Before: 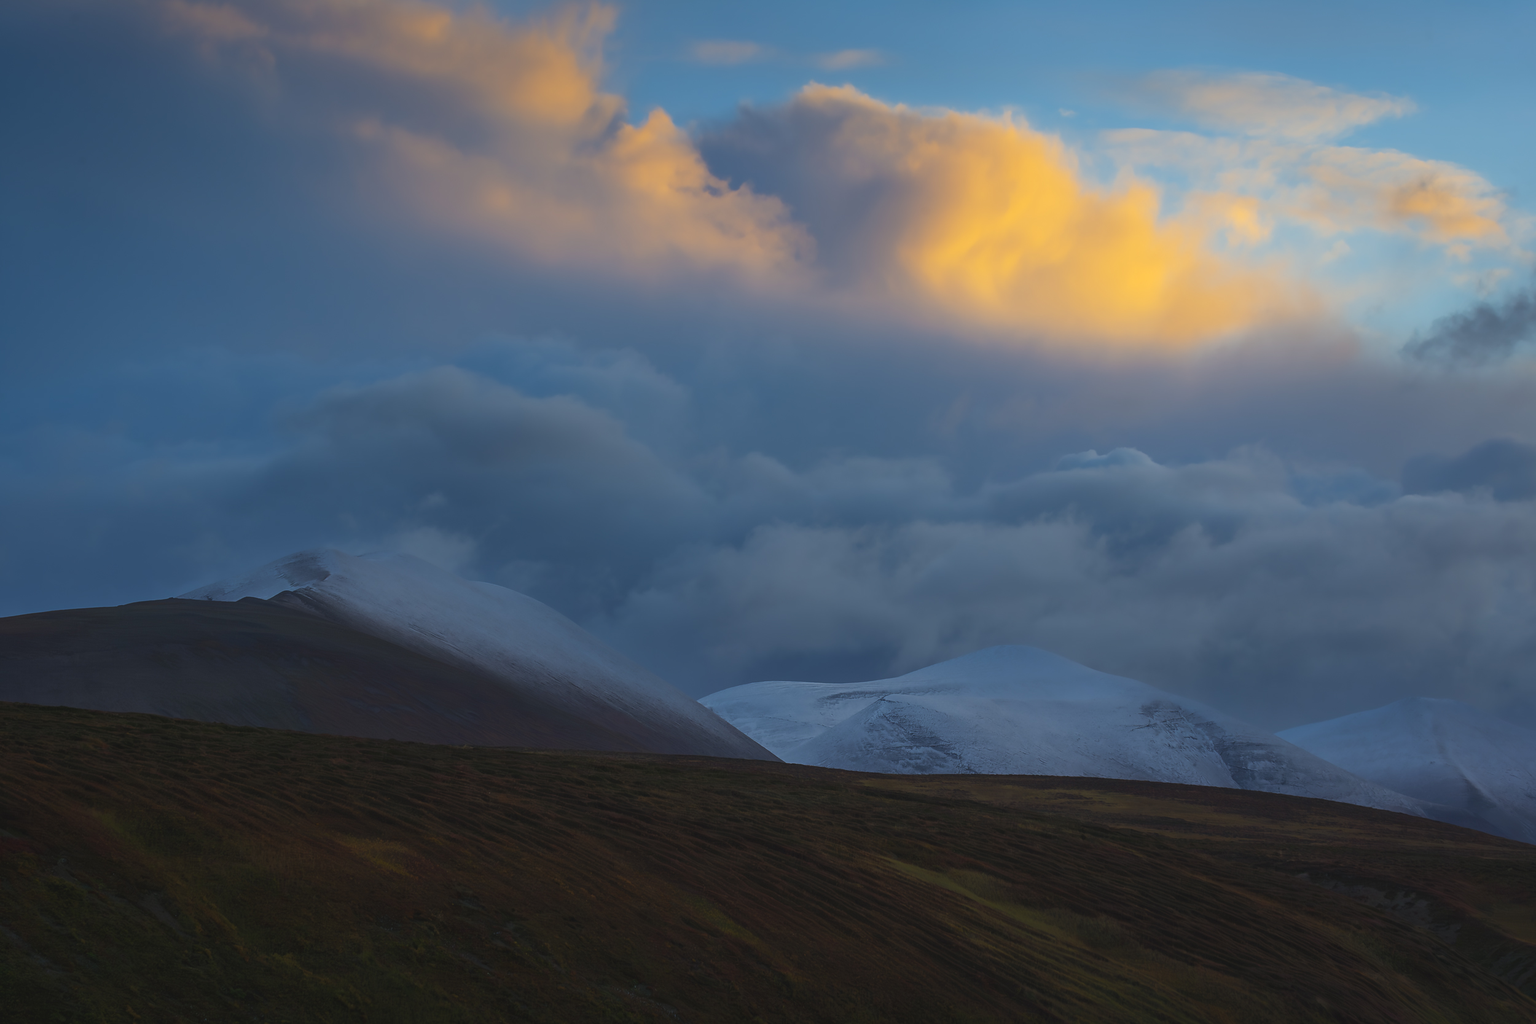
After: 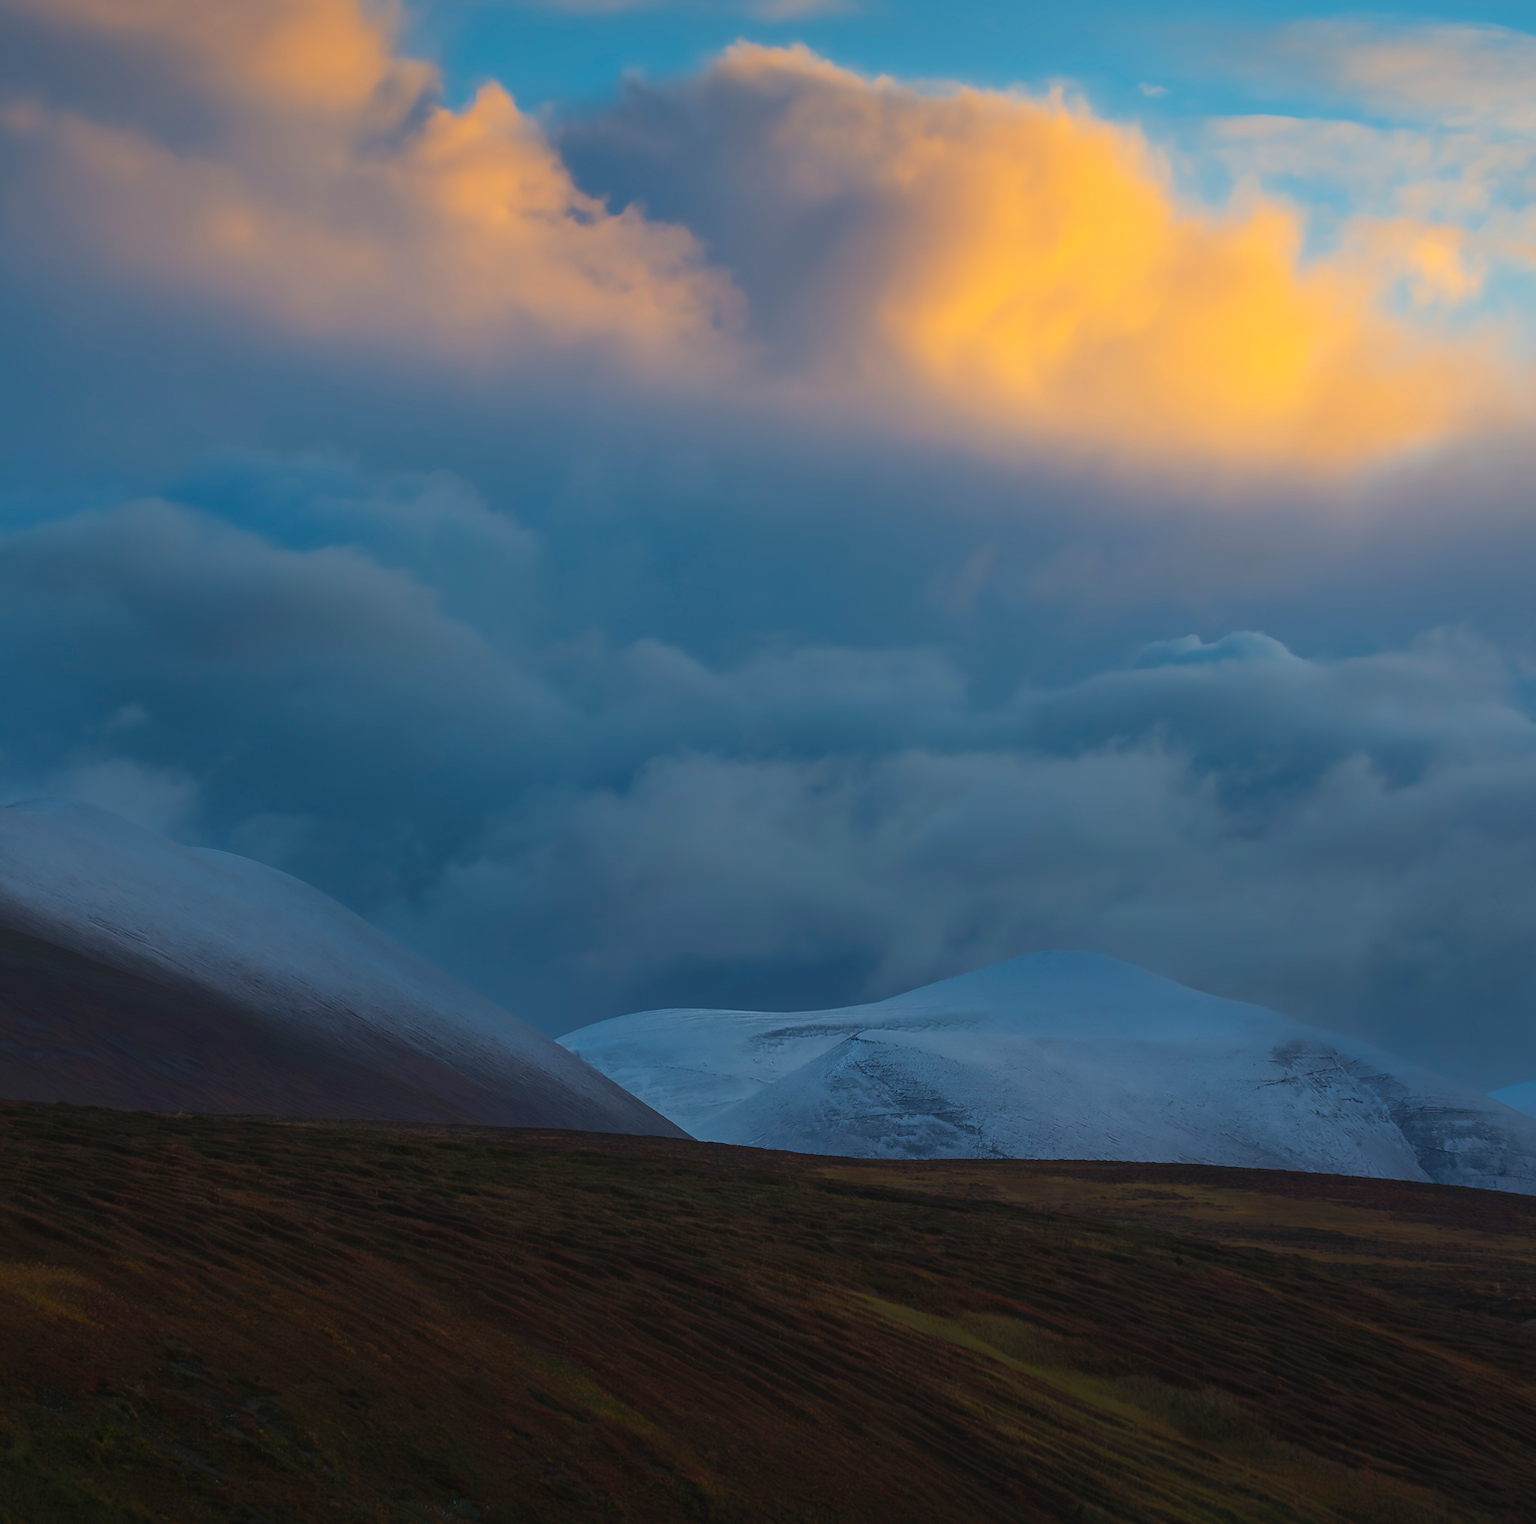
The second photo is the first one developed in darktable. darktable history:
exposure: exposure -0.012 EV, compensate highlight preservation false
crop and rotate: left 23.07%, top 5.62%, right 15.026%, bottom 2.261%
